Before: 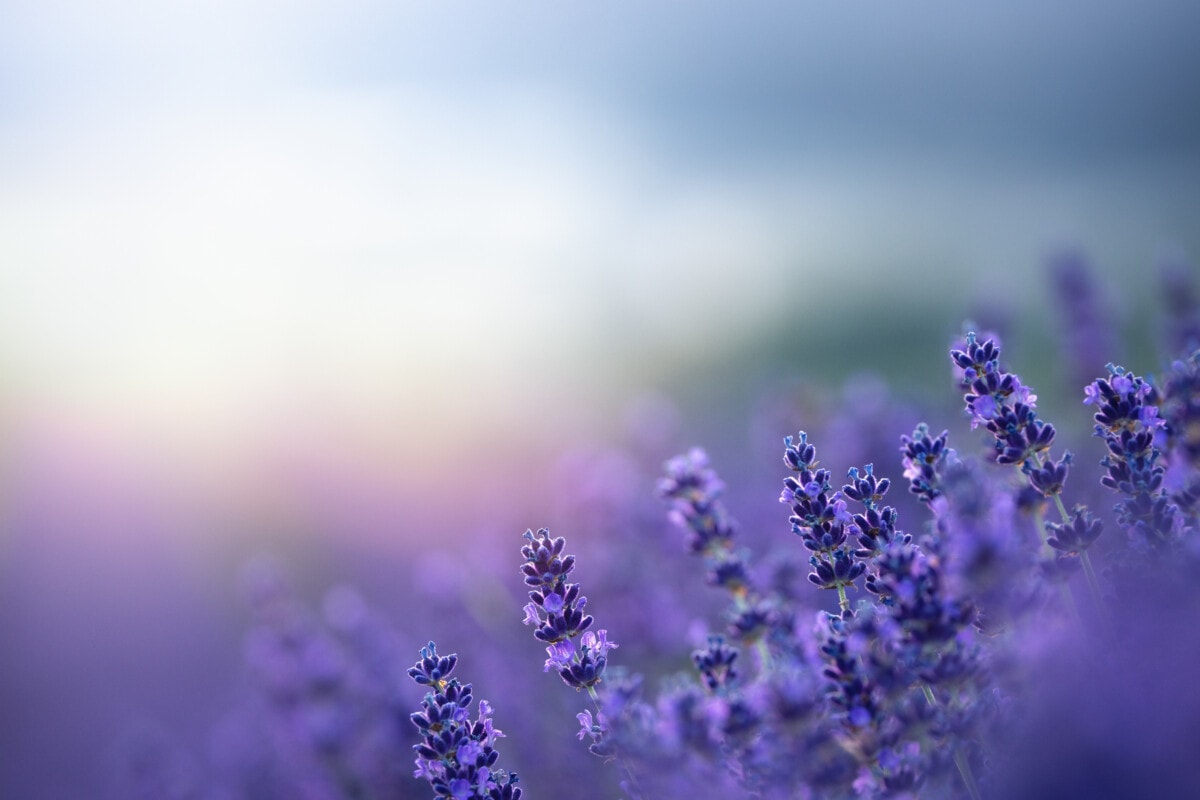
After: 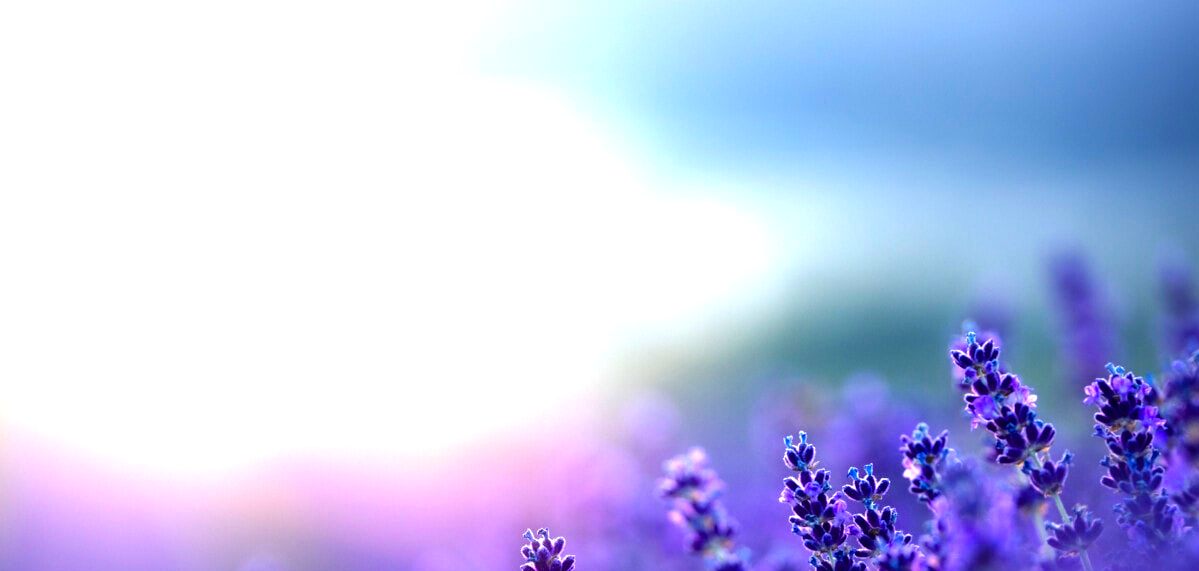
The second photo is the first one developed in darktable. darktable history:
exposure: exposure 0.203 EV, compensate exposure bias true, compensate highlight preservation false
crop: right 0.001%, bottom 28.562%
color balance rgb: shadows lift › luminance -21.844%, shadows lift › chroma 6.589%, shadows lift › hue 267.56°, power › hue 329.65°, perceptual saturation grading › global saturation 40.429%, perceptual brilliance grading › global brilliance 11.838%, global vibrance 25.004%, contrast 10.502%
